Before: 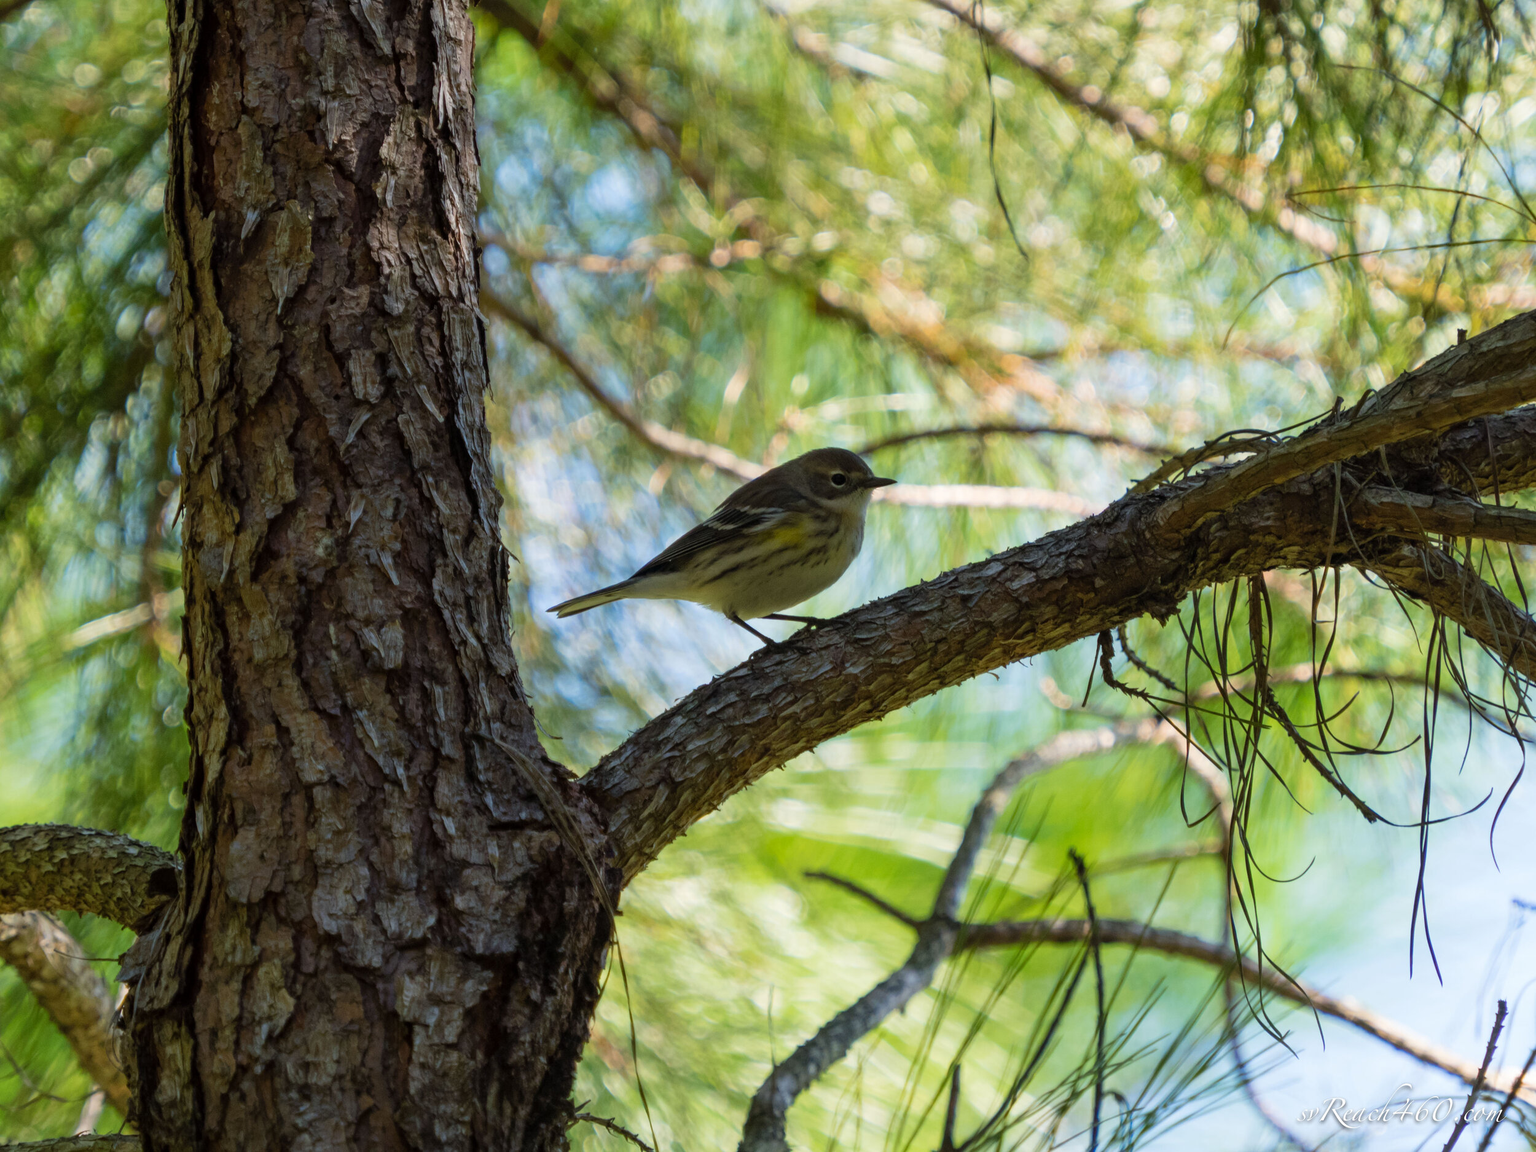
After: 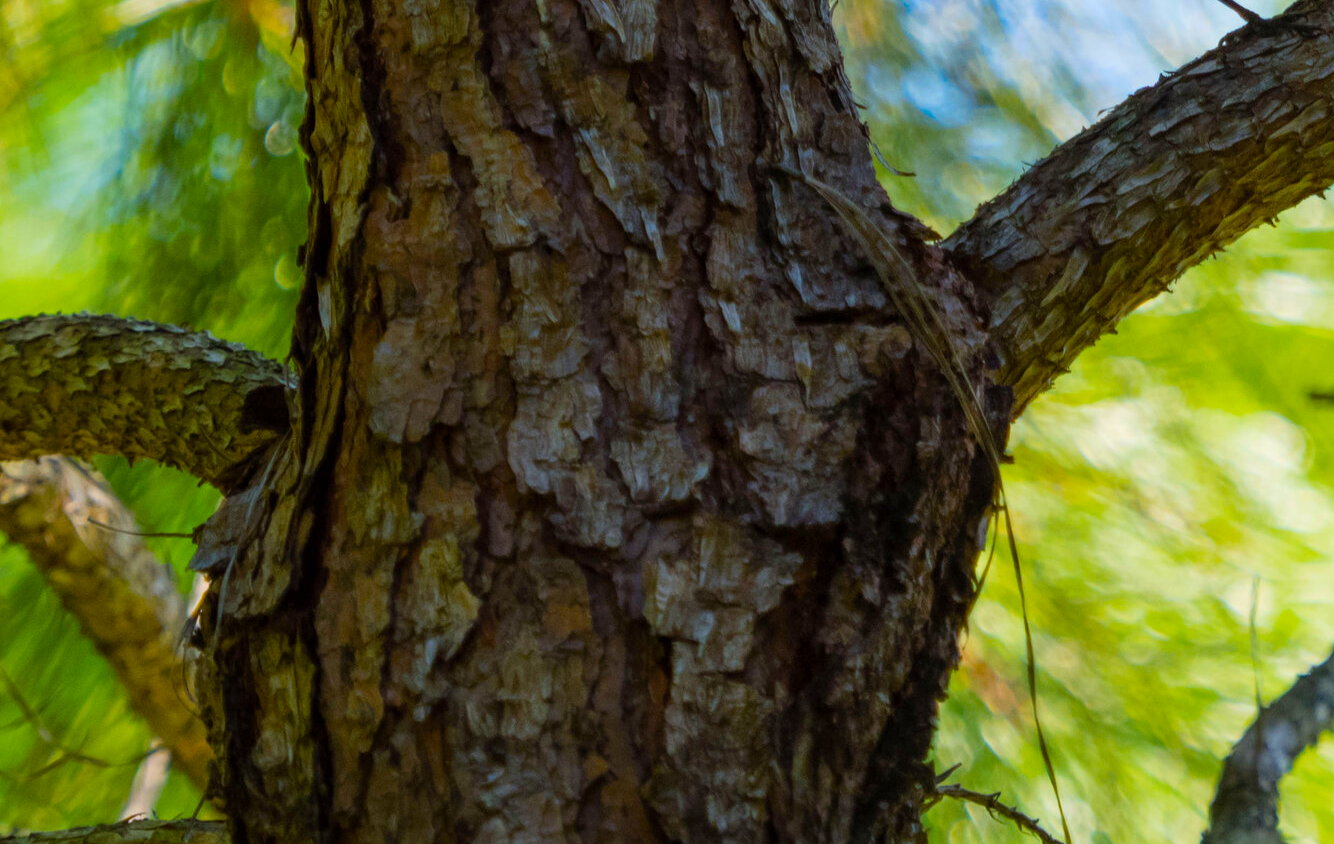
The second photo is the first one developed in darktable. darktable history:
color balance rgb: linear chroma grading › global chroma 15%, perceptual saturation grading › global saturation 30%
crop and rotate: top 54.778%, right 46.61%, bottom 0.159%
